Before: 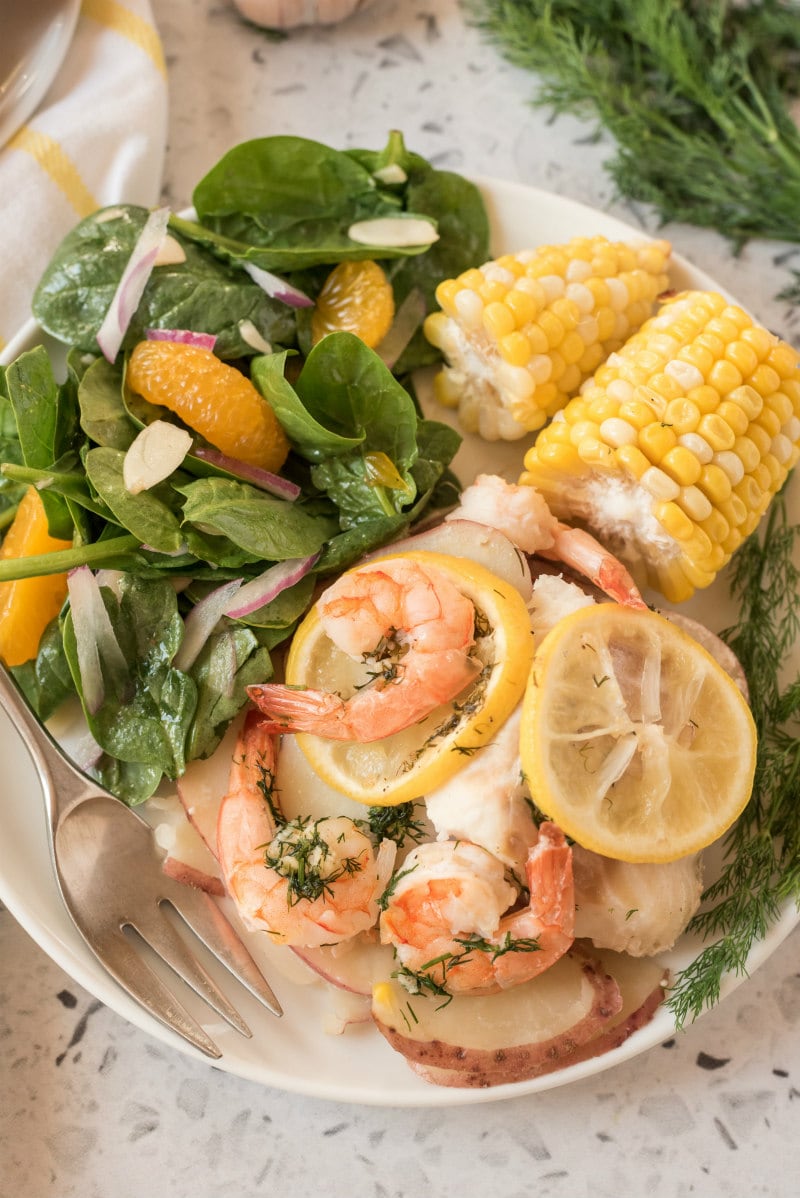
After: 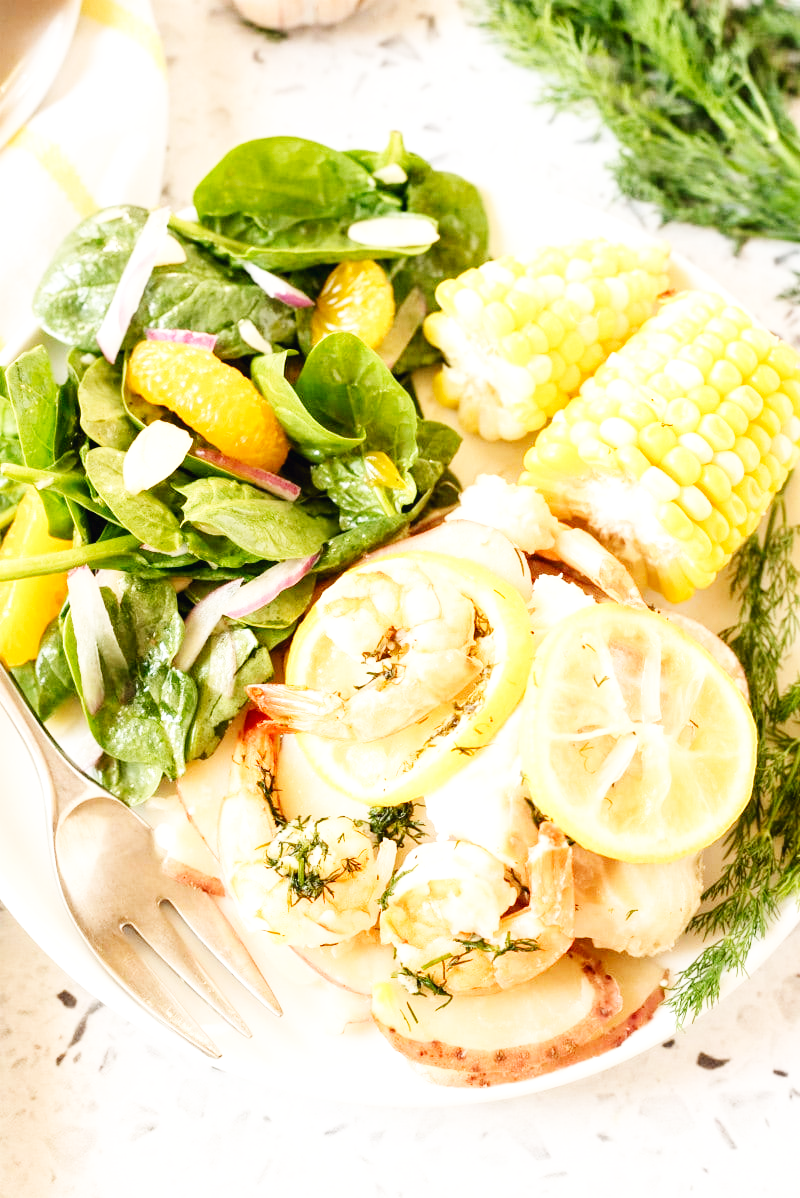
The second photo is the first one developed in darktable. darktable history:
base curve: curves: ch0 [(0, 0.003) (0.001, 0.002) (0.006, 0.004) (0.02, 0.022) (0.048, 0.086) (0.094, 0.234) (0.162, 0.431) (0.258, 0.629) (0.385, 0.8) (0.548, 0.918) (0.751, 0.988) (1, 1)], preserve colors none
exposure: black level correction 0.001, exposure 0.5 EV, compensate exposure bias true, compensate highlight preservation false
